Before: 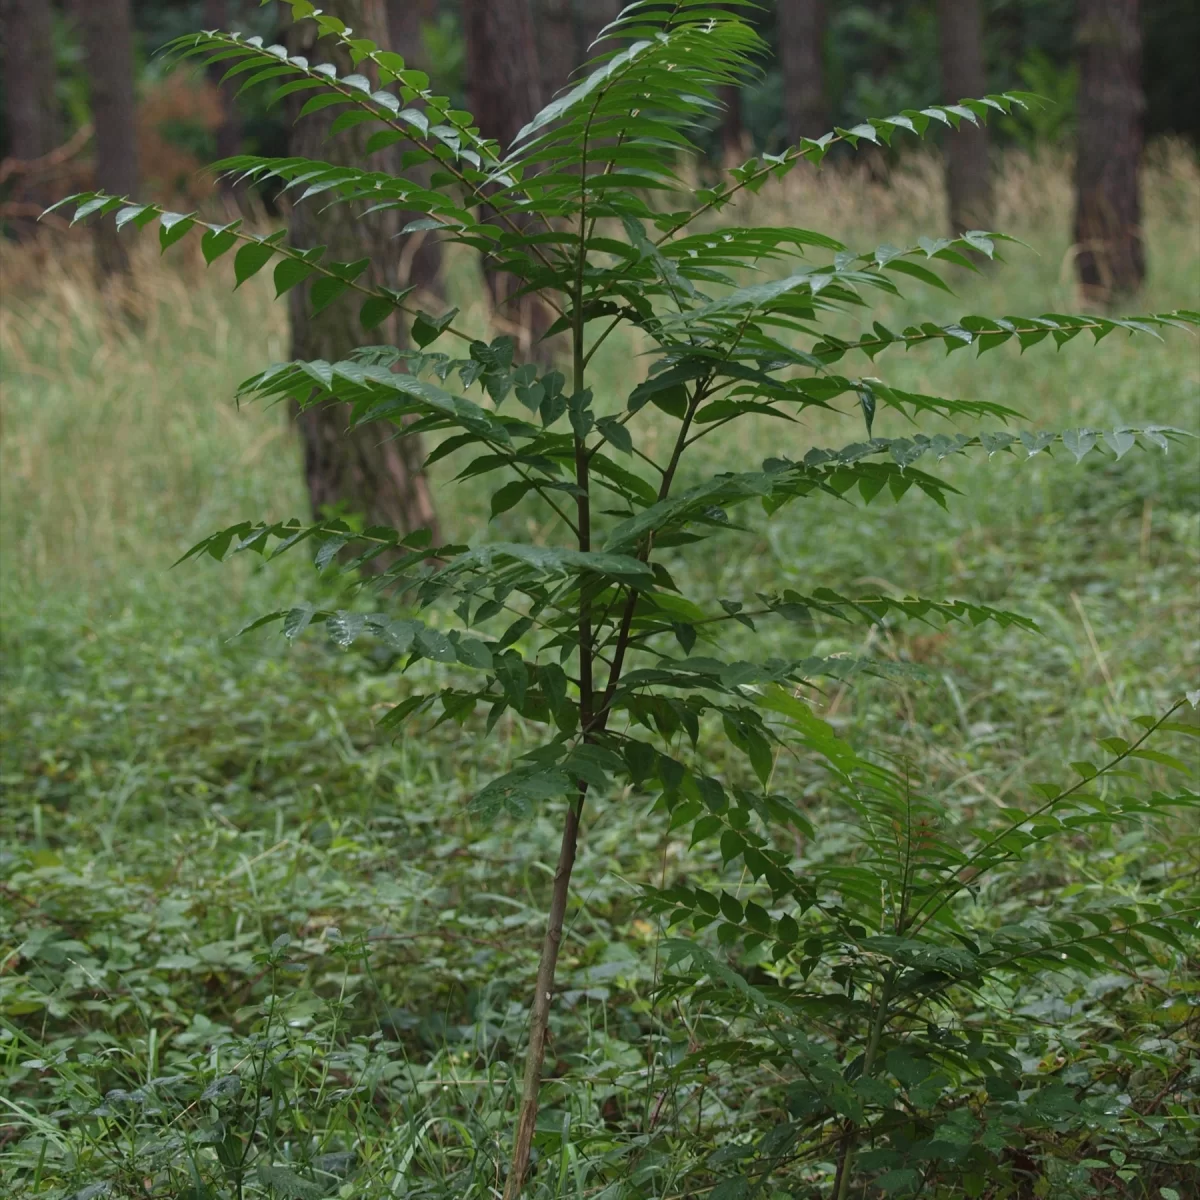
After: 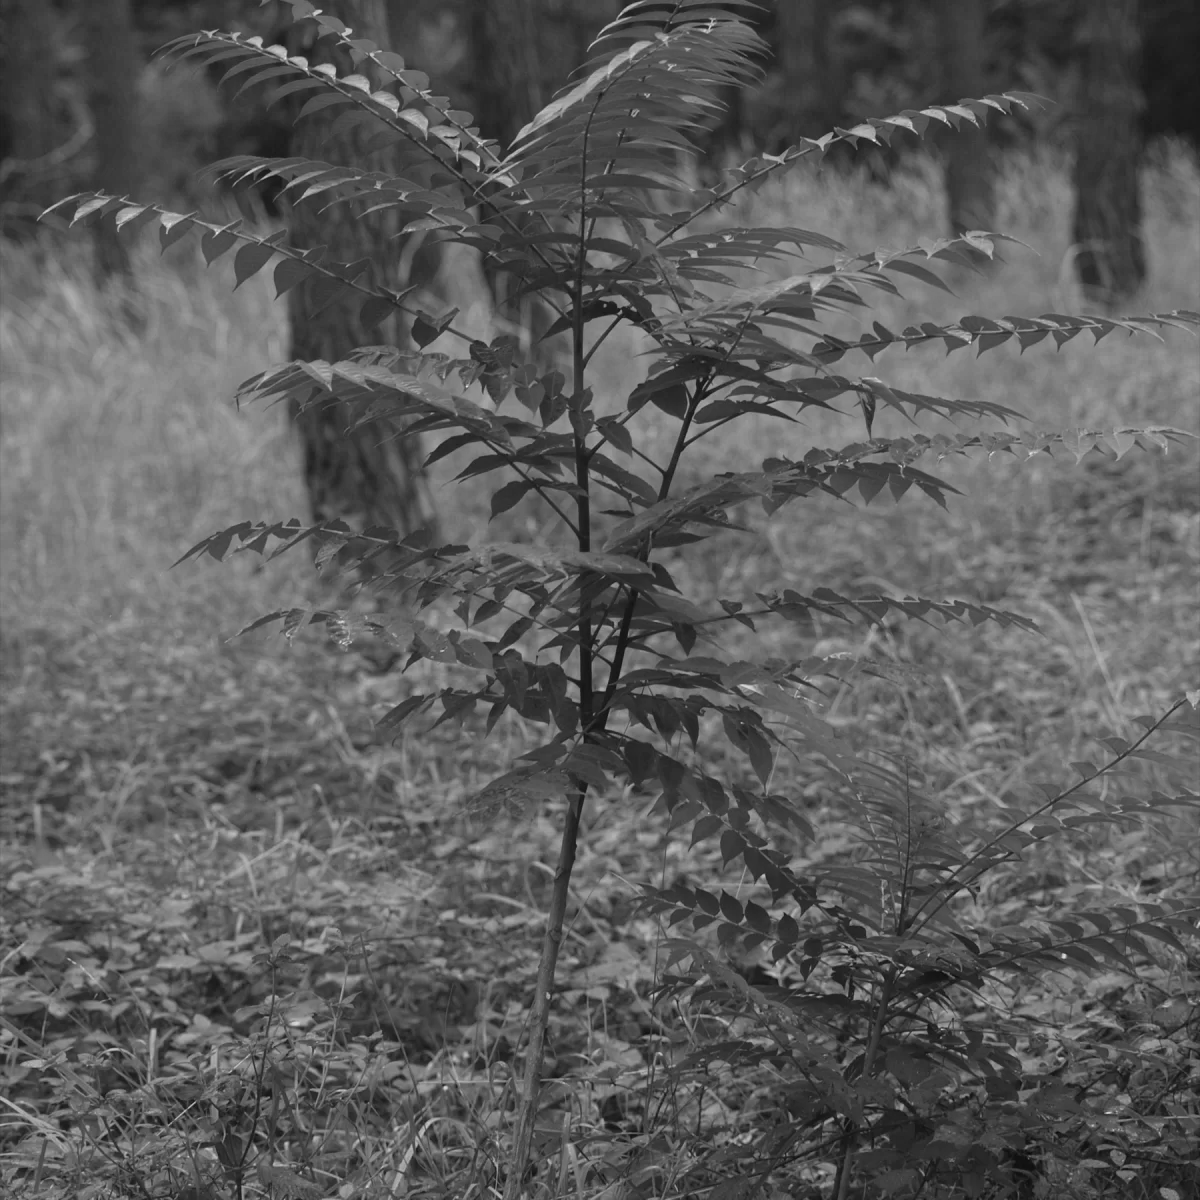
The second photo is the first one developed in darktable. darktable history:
white balance: emerald 1
monochrome: a 32, b 64, size 2.3
color correction: highlights a* -9.35, highlights b* -23.15
